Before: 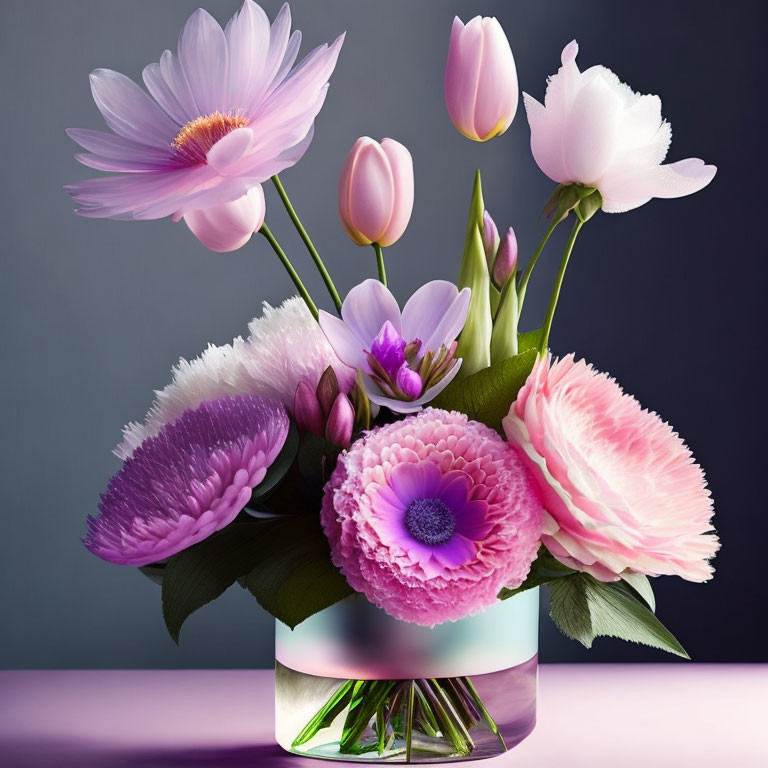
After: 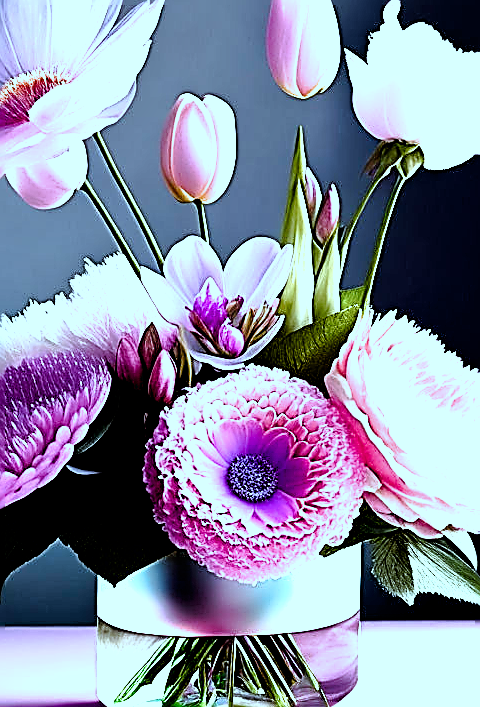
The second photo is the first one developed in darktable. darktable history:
exposure: black level correction 0.012, exposure 0.703 EV, compensate highlight preservation false
crop and rotate: left 23.178%, top 5.638%, right 14.209%, bottom 2.292%
filmic rgb: black relative exposure -8.3 EV, white relative exposure 2.2 EV, target white luminance 99.993%, hardness 7.08, latitude 74.69%, contrast 1.319, highlights saturation mix -1.75%, shadows ↔ highlights balance 29.82%
shadows and highlights: shadows 61.21, soften with gaussian
color correction: highlights a* -9.24, highlights b* -23.18
tone curve: curves: ch0 [(0.003, 0) (0.066, 0.023) (0.149, 0.094) (0.264, 0.238) (0.395, 0.401) (0.517, 0.553) (0.716, 0.743) (0.813, 0.846) (1, 1)]; ch1 [(0, 0) (0.164, 0.115) (0.337, 0.332) (0.39, 0.398) (0.464, 0.461) (0.501, 0.5) (0.521, 0.529) (0.571, 0.588) (0.652, 0.681) (0.733, 0.749) (0.811, 0.796) (1, 1)]; ch2 [(0, 0) (0.337, 0.382) (0.464, 0.476) (0.501, 0.502) (0.527, 0.54) (0.556, 0.567) (0.6, 0.59) (0.687, 0.675) (1, 1)], preserve colors none
sharpen: amount 1.983
